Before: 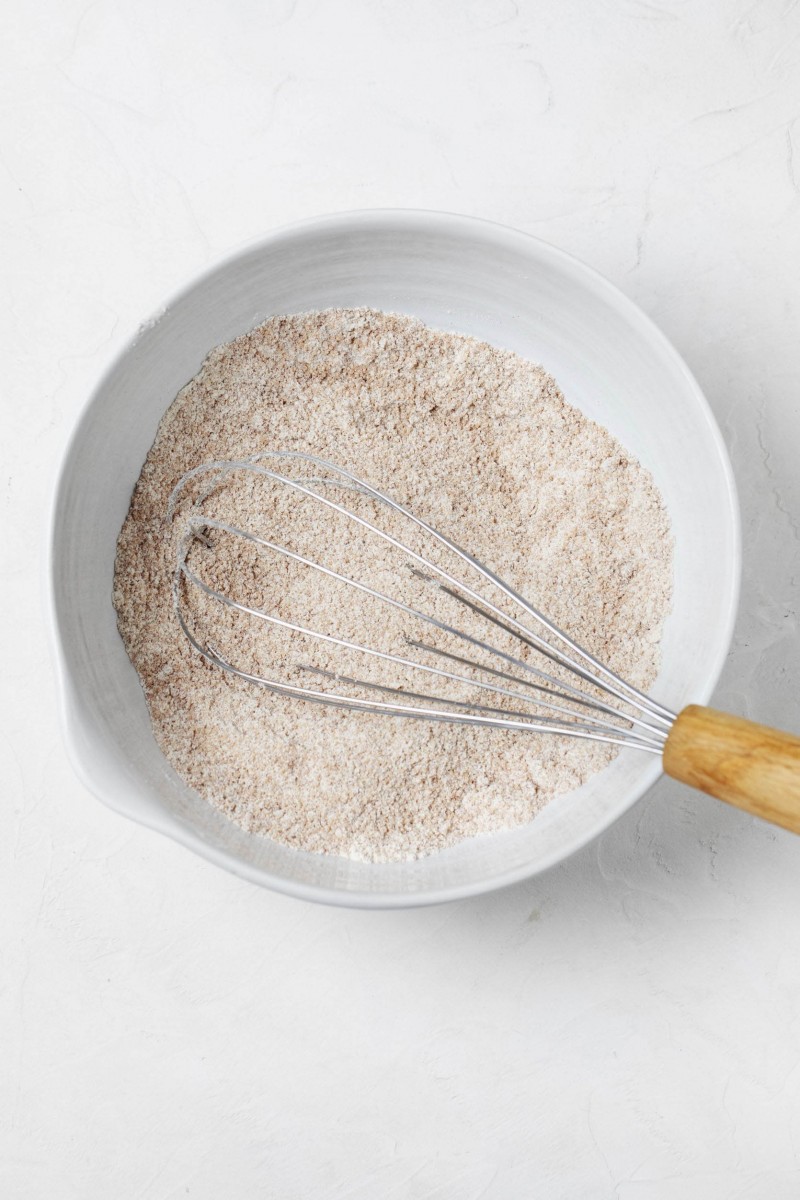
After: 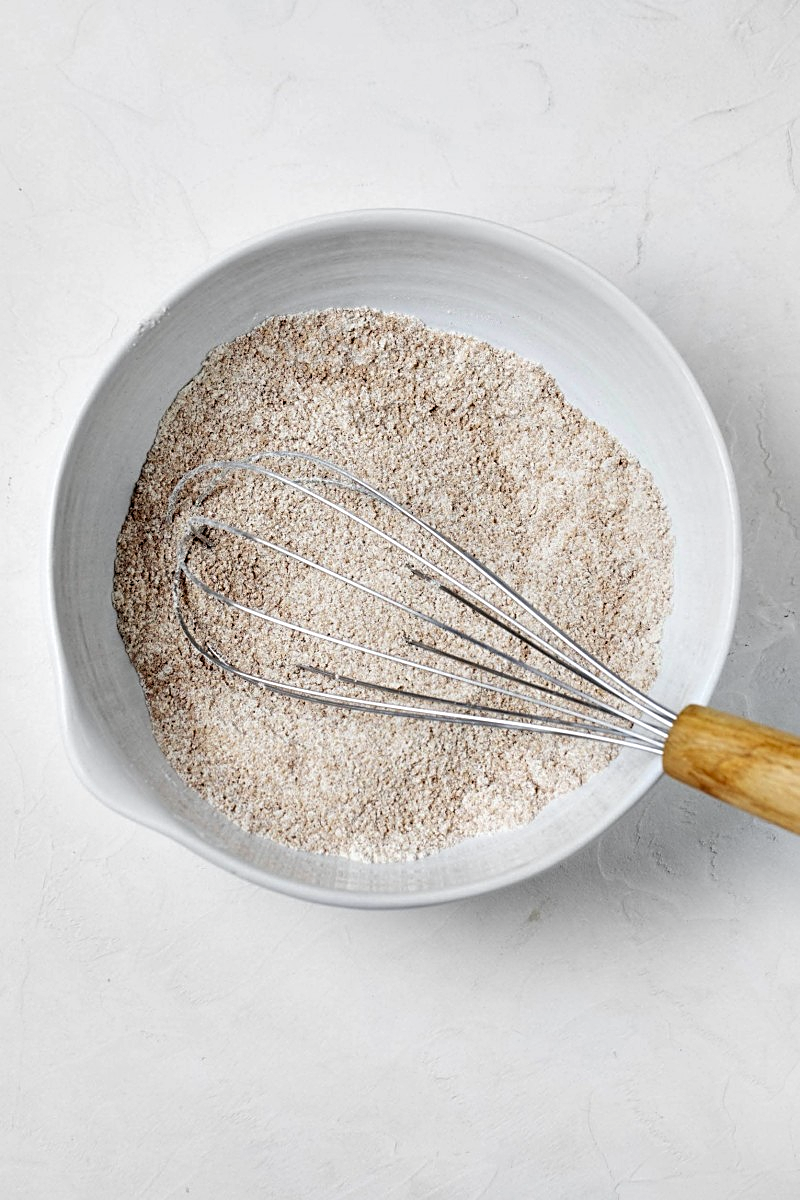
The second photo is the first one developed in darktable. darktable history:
exposure: exposure -0.156 EV, compensate highlight preservation false
sharpen: on, module defaults
contrast equalizer: octaves 7, y [[0.6 ×6], [0.55 ×6], [0 ×6], [0 ×6], [0 ×6]]
